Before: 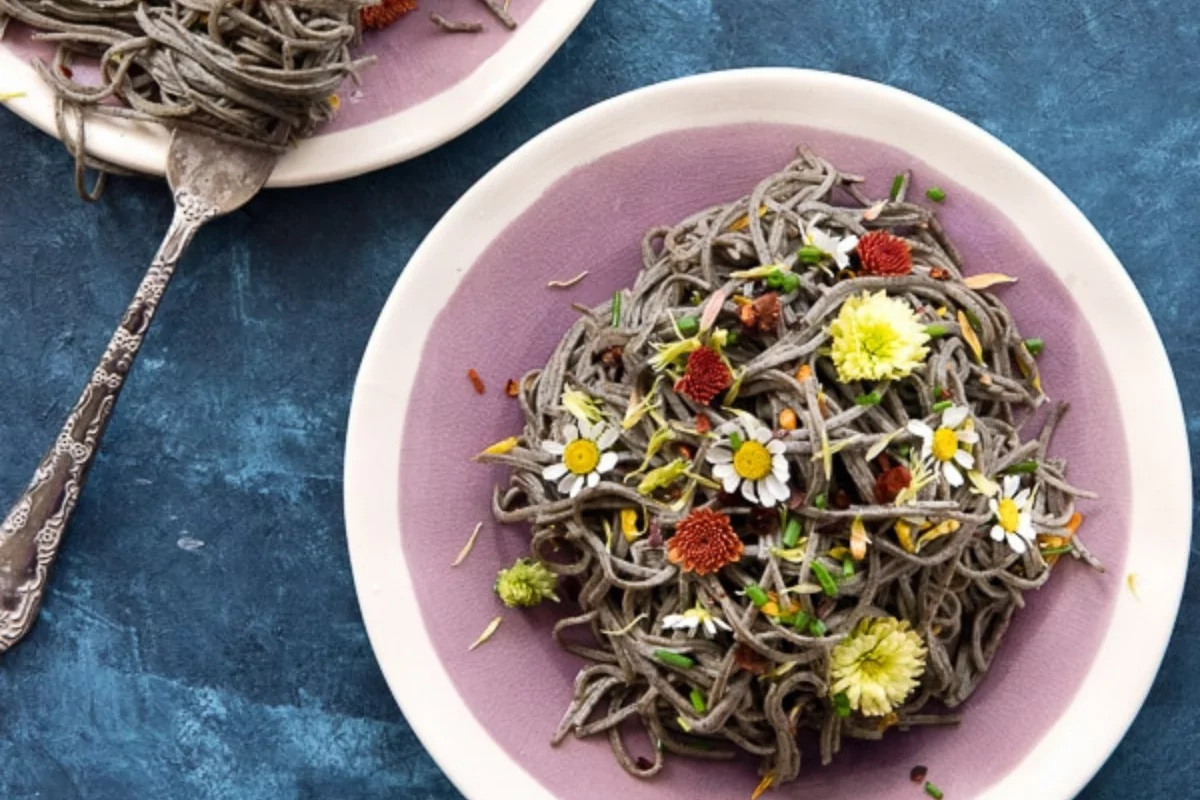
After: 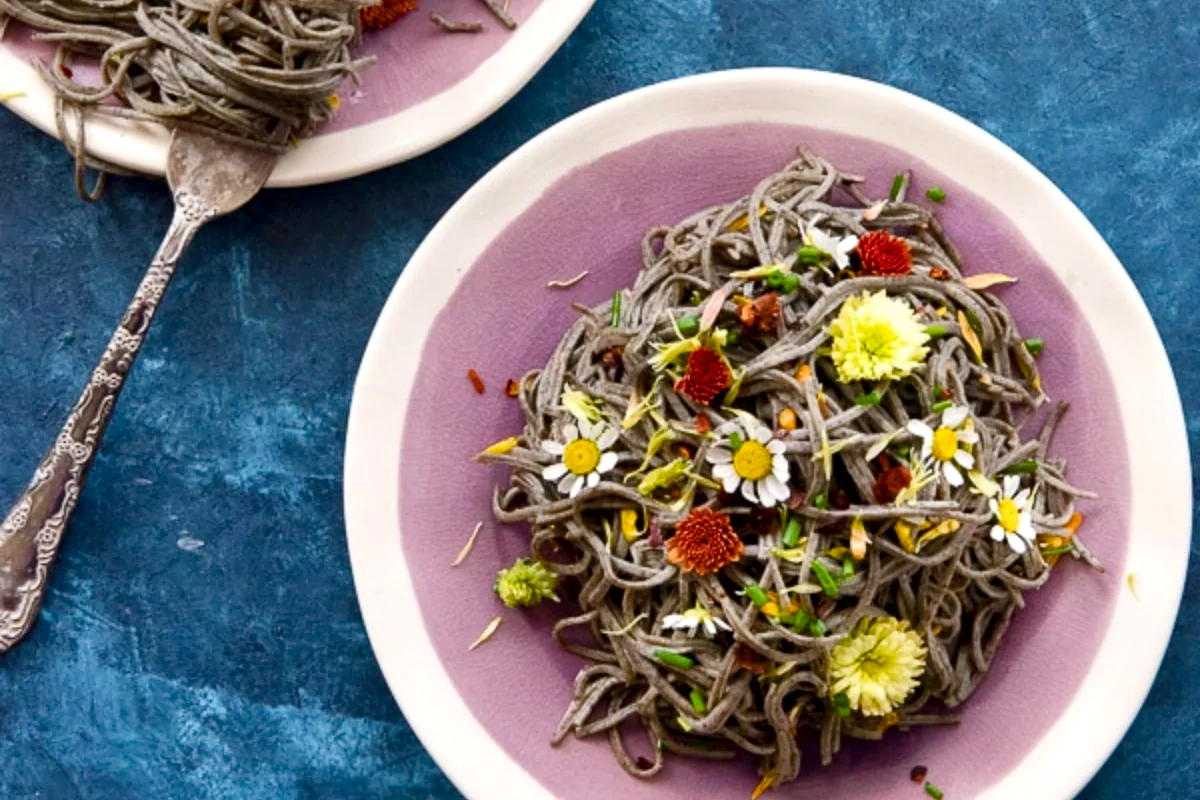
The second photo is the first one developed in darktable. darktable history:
local contrast: mode bilateral grid, contrast 25, coarseness 49, detail 122%, midtone range 0.2
color balance rgb: power › hue 72.84°, perceptual saturation grading › global saturation 20.218%, perceptual saturation grading › highlights -19.763%, perceptual saturation grading › shadows 29.453%, global vibrance 20%
